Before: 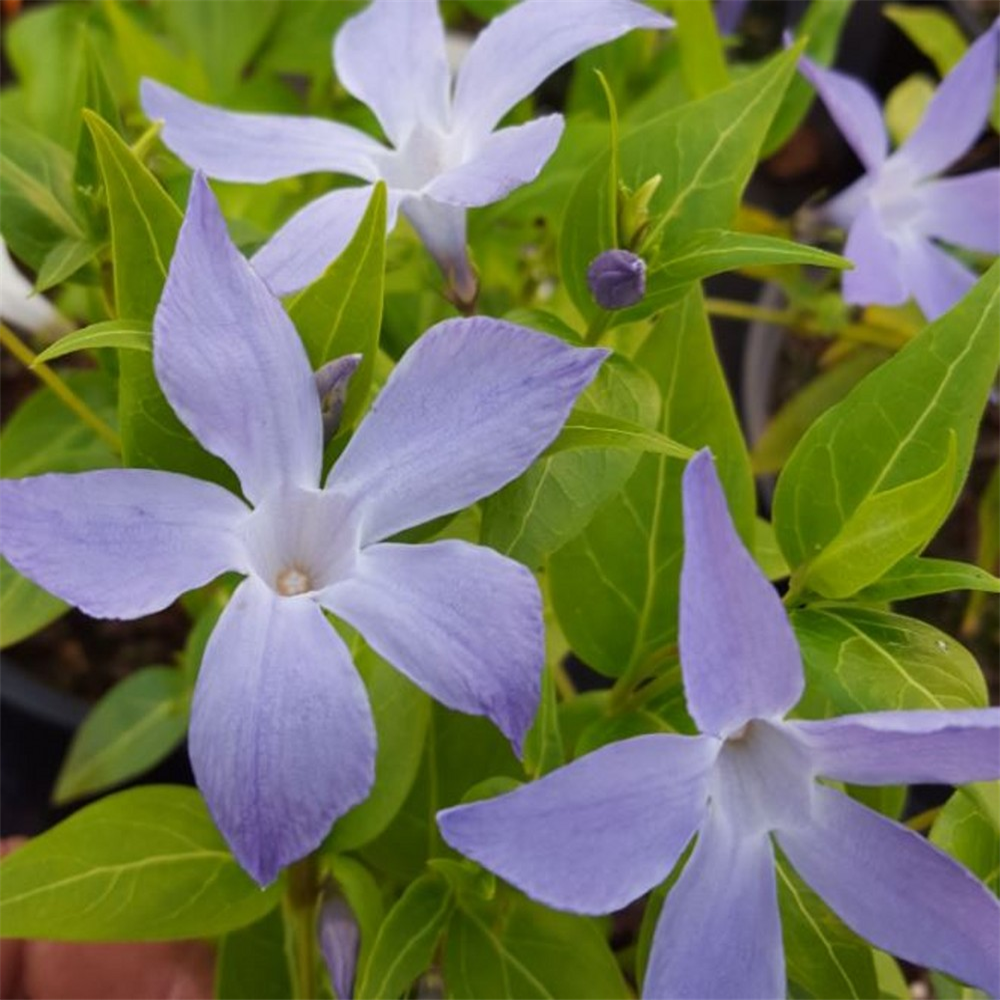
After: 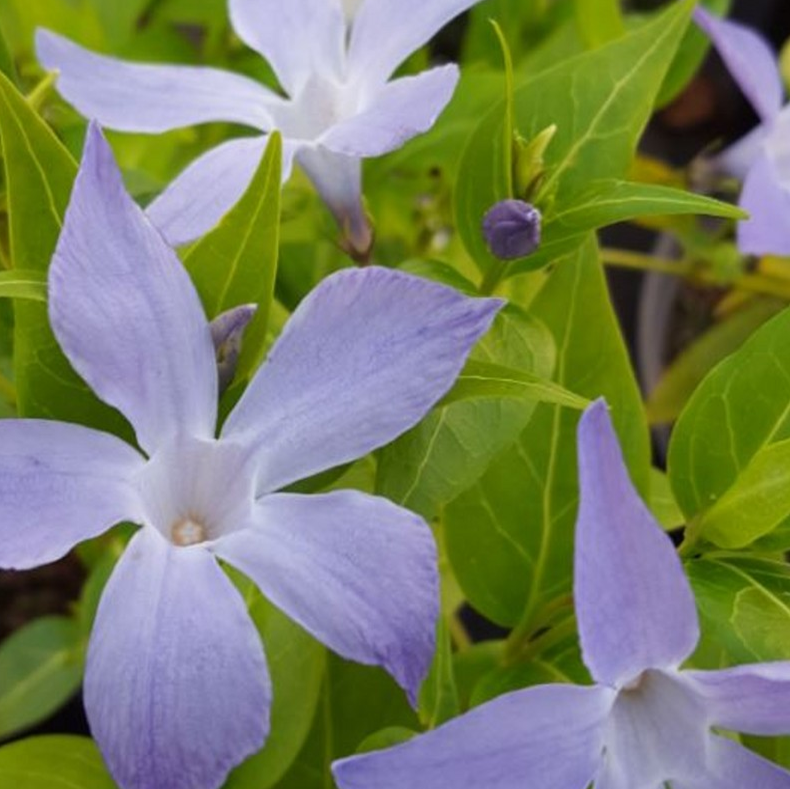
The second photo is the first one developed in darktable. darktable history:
crop and rotate: left 10.564%, top 5.008%, right 10.376%, bottom 15.993%
